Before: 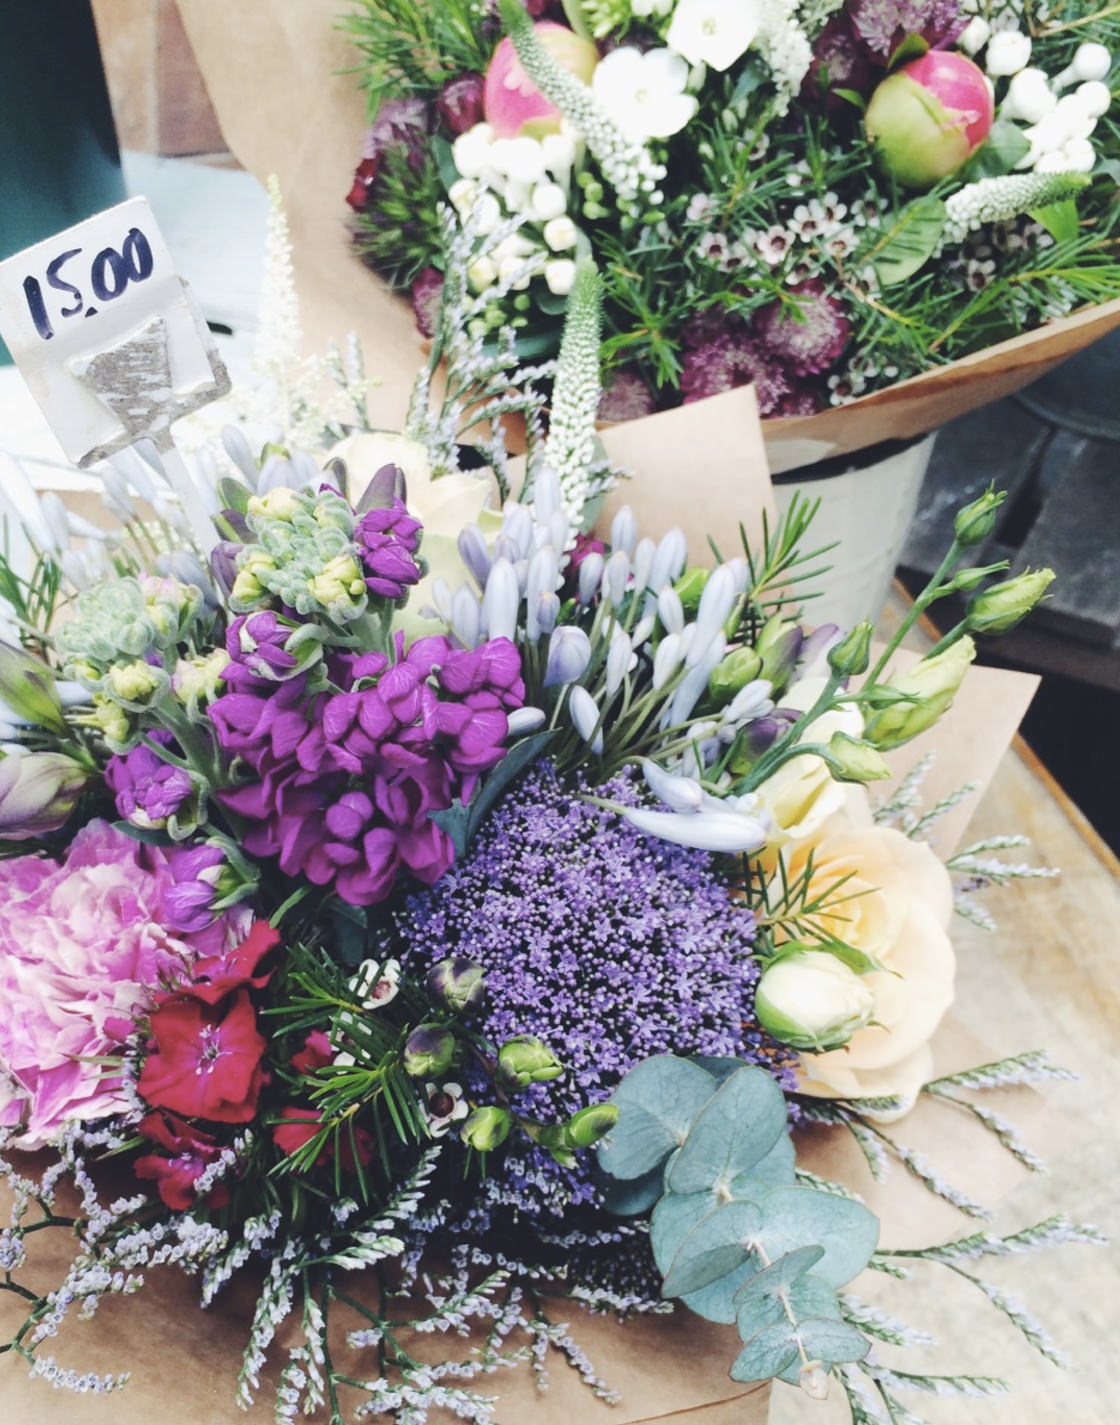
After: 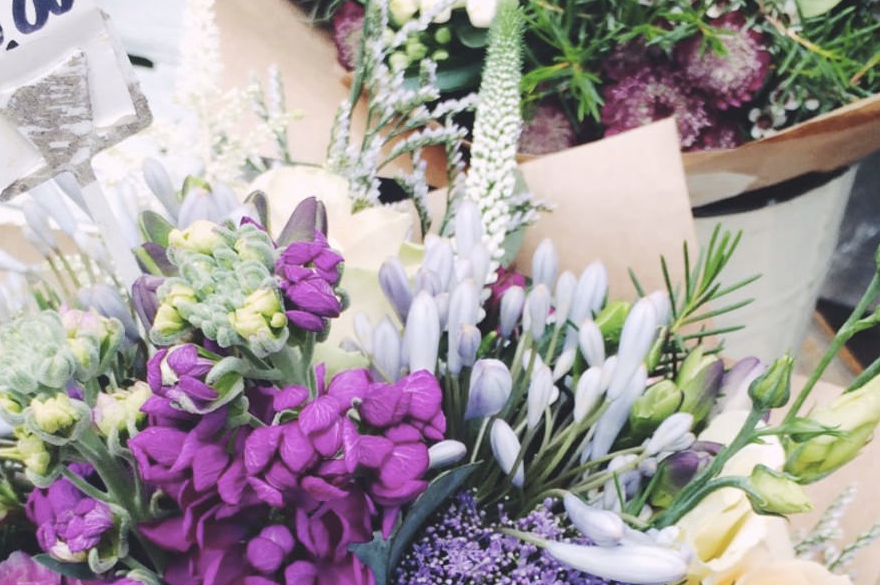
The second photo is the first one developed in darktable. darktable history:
crop: left 7.096%, top 18.747%, right 14.281%, bottom 40.161%
color correction: highlights a* 3.03, highlights b* -1.06, shadows a* -0.085, shadows b* 2.18, saturation 0.979
